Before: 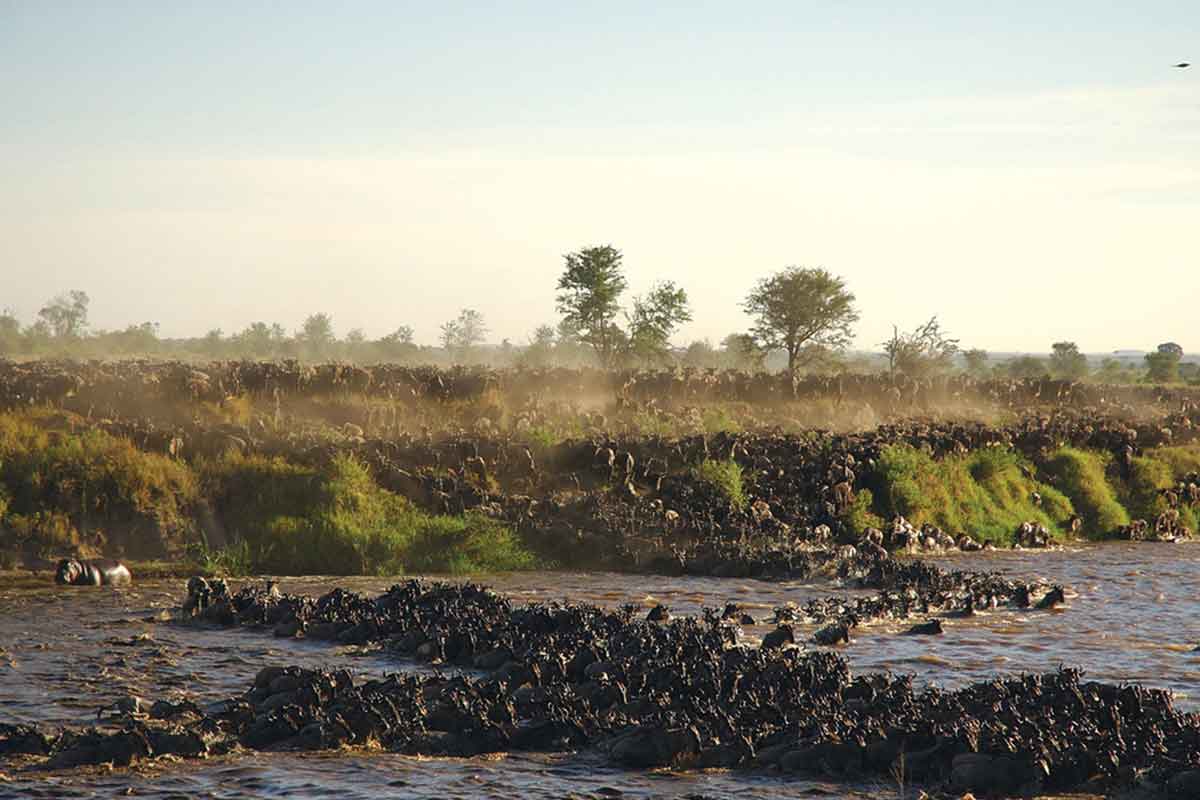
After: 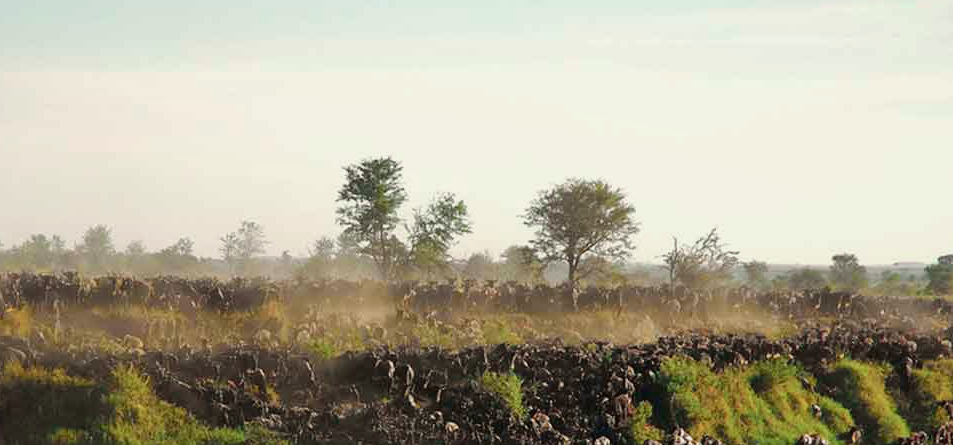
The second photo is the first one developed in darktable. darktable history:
crop: left 18.38%, top 11.092%, right 2.134%, bottom 33.217%
tone curve: curves: ch0 [(0, 0) (0.068, 0.031) (0.183, 0.13) (0.341, 0.319) (0.547, 0.545) (0.828, 0.817) (1, 0.968)]; ch1 [(0, 0) (0.23, 0.166) (0.34, 0.308) (0.371, 0.337) (0.429, 0.408) (0.477, 0.466) (0.499, 0.5) (0.529, 0.528) (0.559, 0.578) (0.743, 0.798) (1, 1)]; ch2 [(0, 0) (0.431, 0.419) (0.495, 0.502) (0.524, 0.525) (0.568, 0.543) (0.6, 0.597) (0.634, 0.644) (0.728, 0.722) (1, 1)], color space Lab, independent channels, preserve colors none
shadows and highlights: shadows 25, highlights -25
